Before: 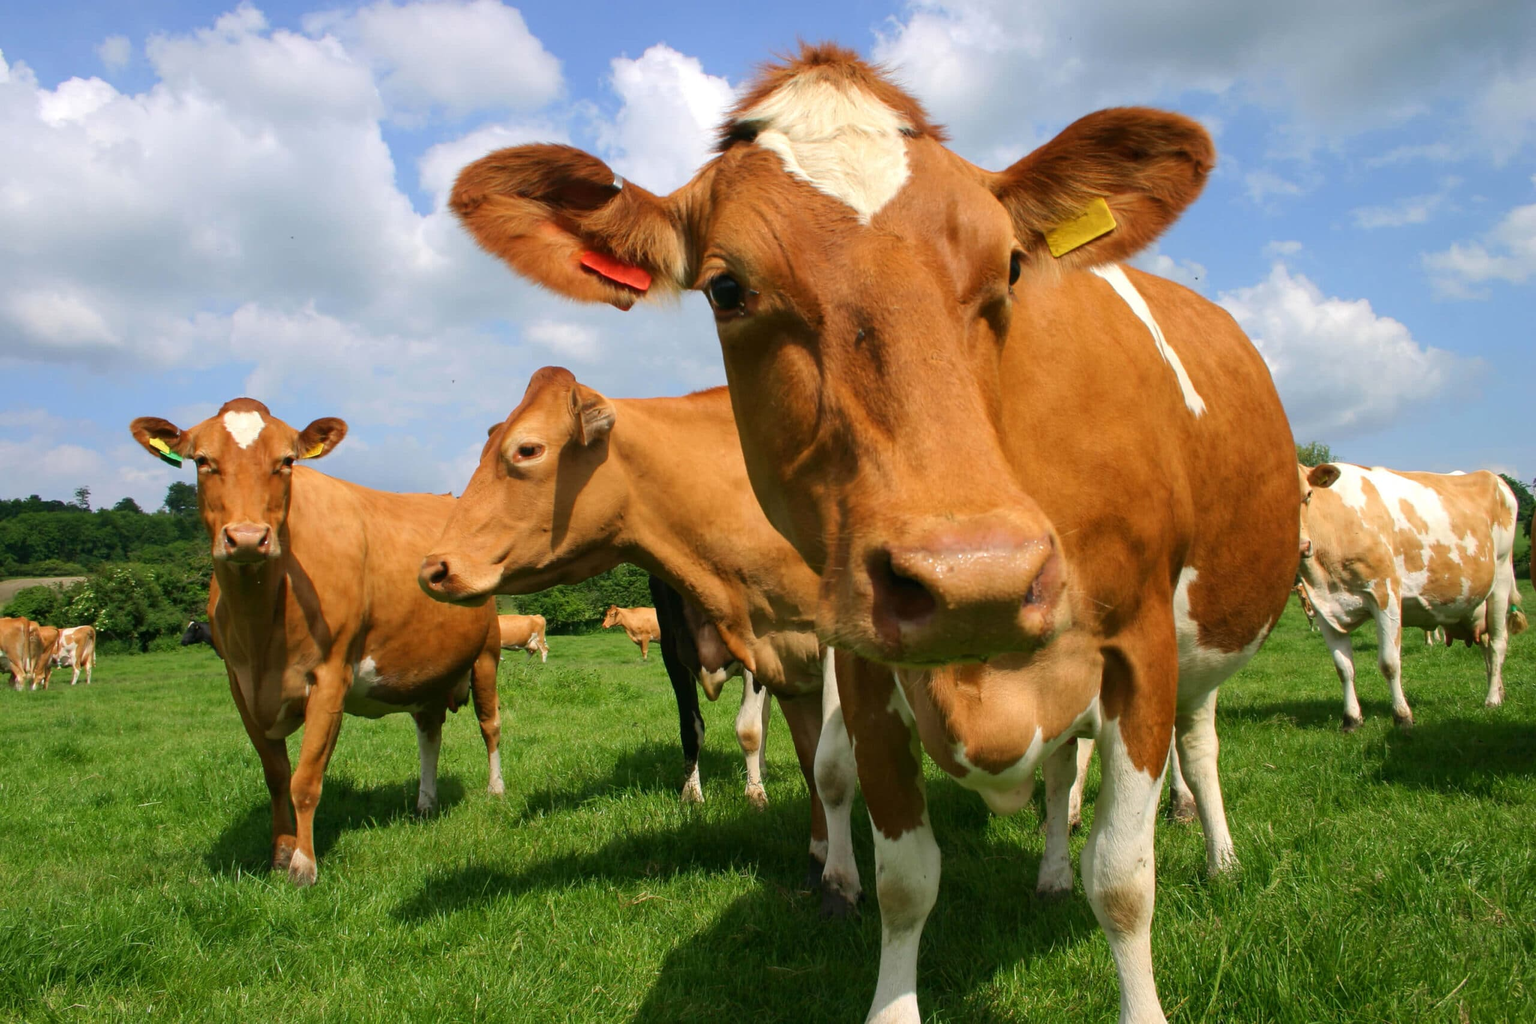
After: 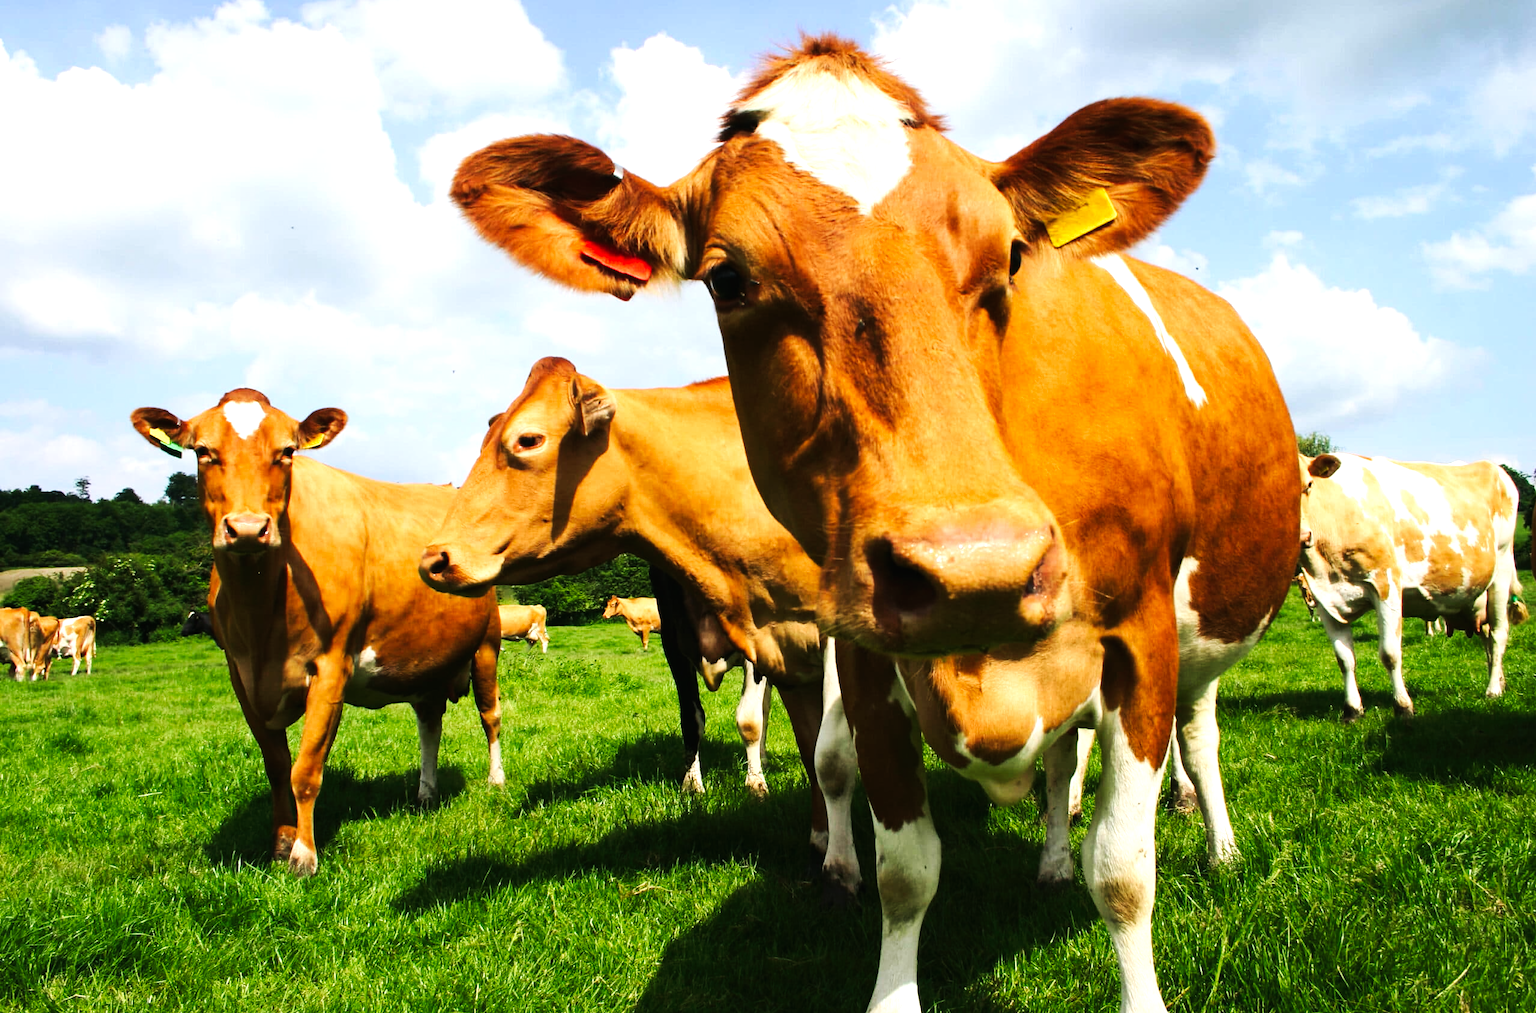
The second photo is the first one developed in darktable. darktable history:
crop: top 1.049%, right 0.001%
tone equalizer: -8 EV -0.75 EV, -7 EV -0.7 EV, -6 EV -0.6 EV, -5 EV -0.4 EV, -3 EV 0.4 EV, -2 EV 0.6 EV, -1 EV 0.7 EV, +0 EV 0.75 EV, edges refinement/feathering 500, mask exposure compensation -1.57 EV, preserve details no
tone curve: curves: ch0 [(0, 0) (0.003, 0.009) (0.011, 0.013) (0.025, 0.019) (0.044, 0.029) (0.069, 0.04) (0.1, 0.053) (0.136, 0.08) (0.177, 0.114) (0.224, 0.151) (0.277, 0.207) (0.335, 0.267) (0.399, 0.35) (0.468, 0.442) (0.543, 0.545) (0.623, 0.656) (0.709, 0.752) (0.801, 0.843) (0.898, 0.932) (1, 1)], preserve colors none
exposure: exposure 0.2 EV, compensate highlight preservation false
